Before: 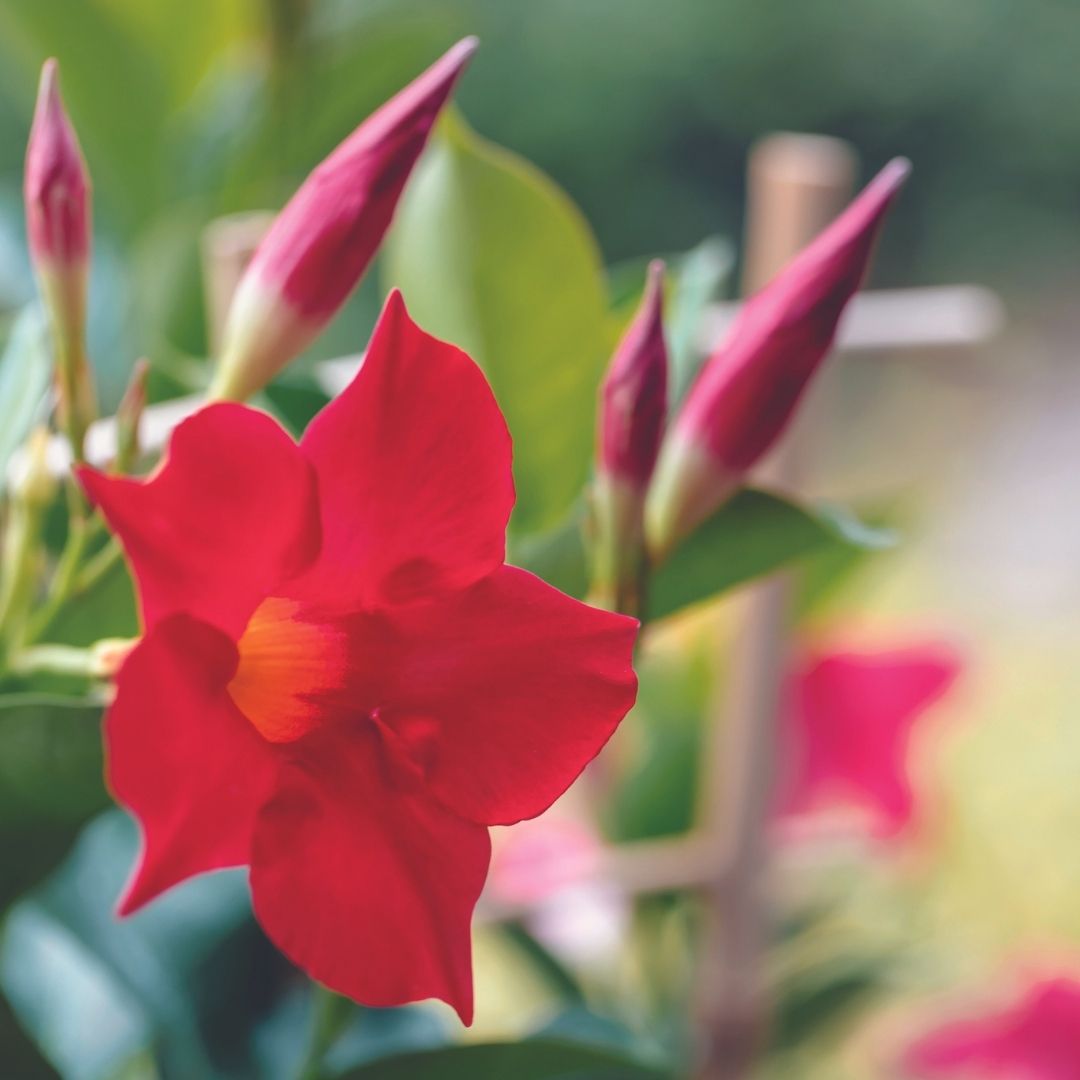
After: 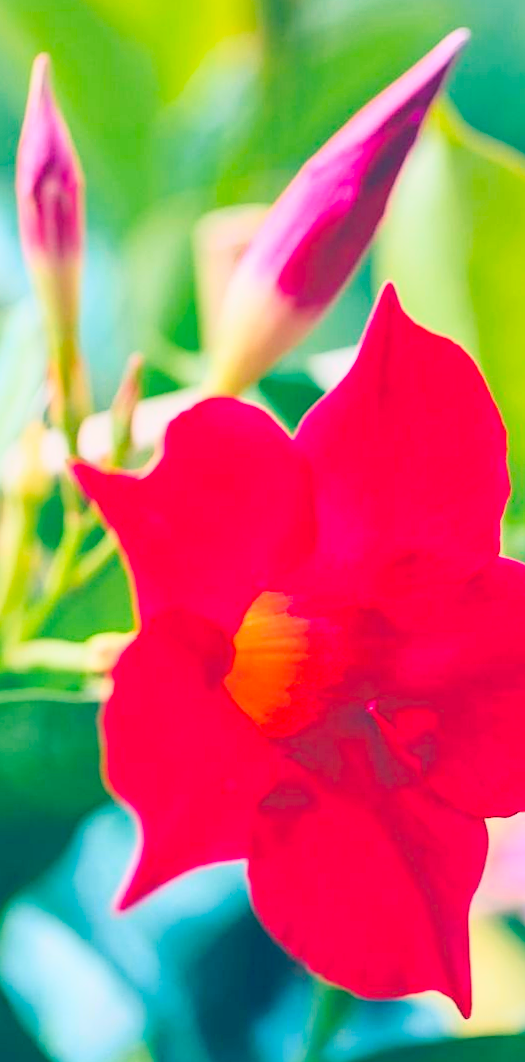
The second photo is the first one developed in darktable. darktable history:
base curve: curves: ch0 [(0, 0) (0.018, 0.026) (0.143, 0.37) (0.33, 0.731) (0.458, 0.853) (0.735, 0.965) (0.905, 0.986) (1, 1)]
sharpen: on, module defaults
color balance rgb: shadows lift › luminance -28.76%, shadows lift › chroma 10%, shadows lift › hue 230°, power › chroma 0.5%, power › hue 215°, highlights gain › luminance 7.14%, highlights gain › chroma 1%, highlights gain › hue 50°, global offset › luminance -0.29%, global offset › hue 260°, perceptual saturation grading › global saturation 20%, perceptual saturation grading › highlights -13.92%, perceptual saturation grading › shadows 50%
crop and rotate: left 0%, top 0%, right 50.845%
exposure: black level correction -0.005, exposure 0.054 EV, compensate highlight preservation false
rotate and perspective: rotation -0.45°, automatic cropping original format, crop left 0.008, crop right 0.992, crop top 0.012, crop bottom 0.988
shadows and highlights: shadows 25, white point adjustment -3, highlights -30
